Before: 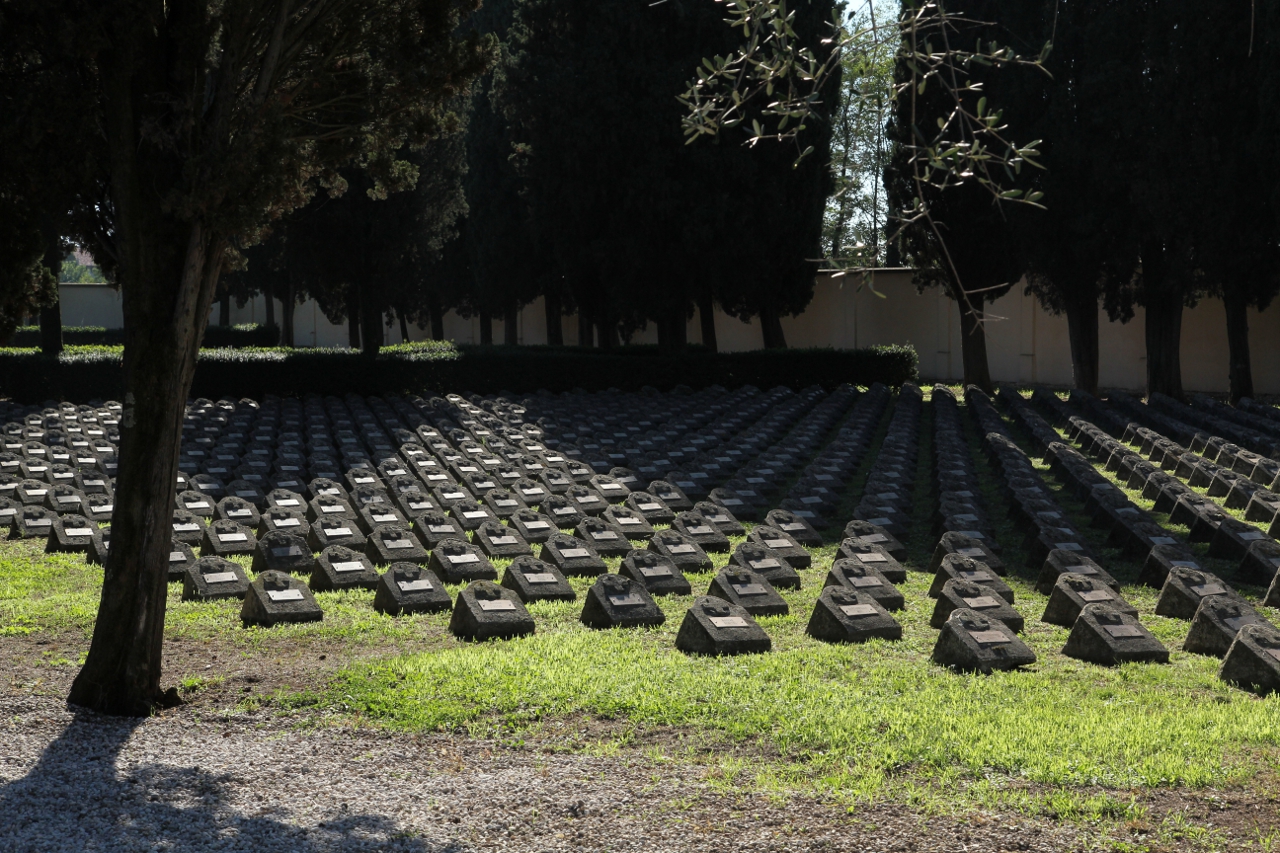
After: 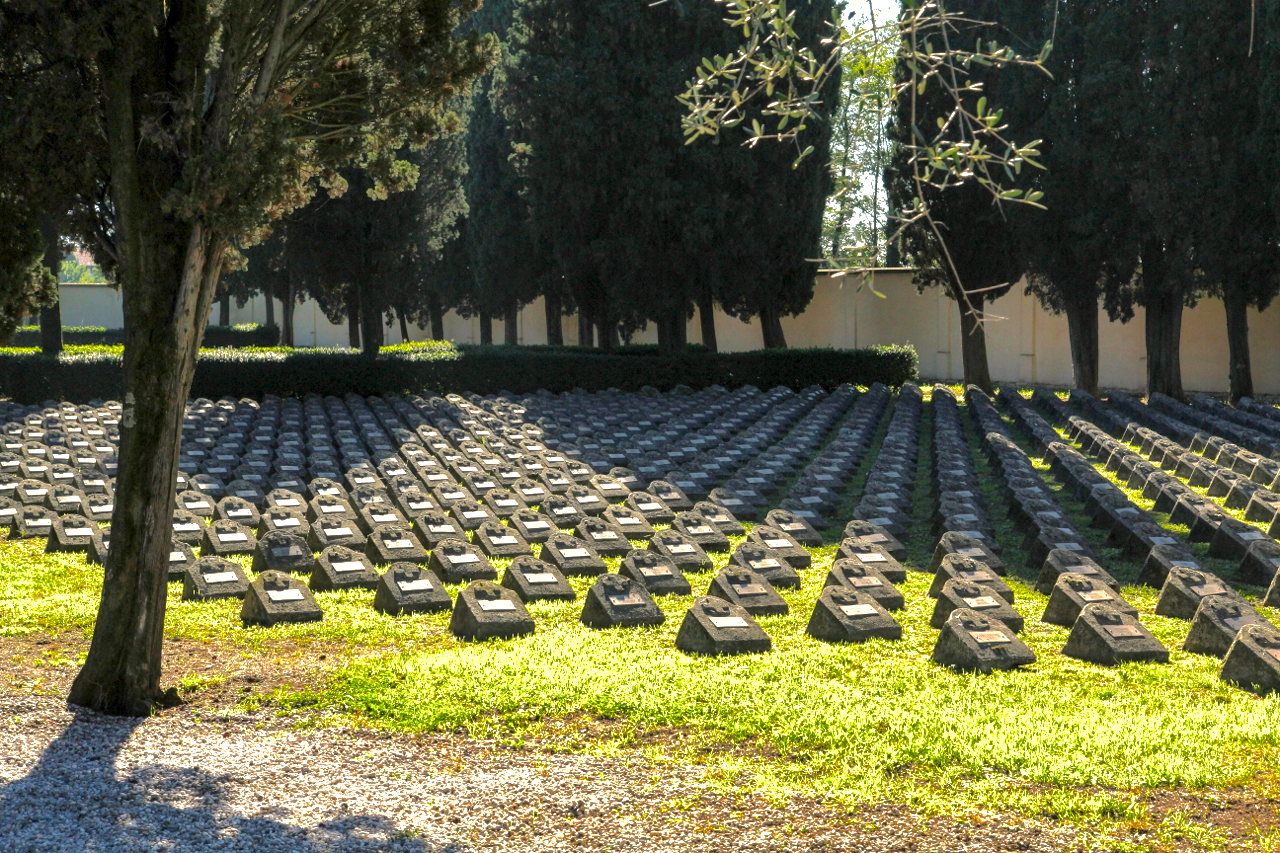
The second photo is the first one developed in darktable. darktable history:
exposure: black level correction 0, exposure 1.378 EV, compensate highlight preservation false
color correction: highlights a* -2.57, highlights b* 2.4
color balance rgb: highlights gain › chroma 3.056%, highlights gain › hue 60.25°, linear chroma grading › global chroma 8.282%, perceptual saturation grading › global saturation 39.716%
shadows and highlights: highlights -59.72
local contrast: detail 144%
